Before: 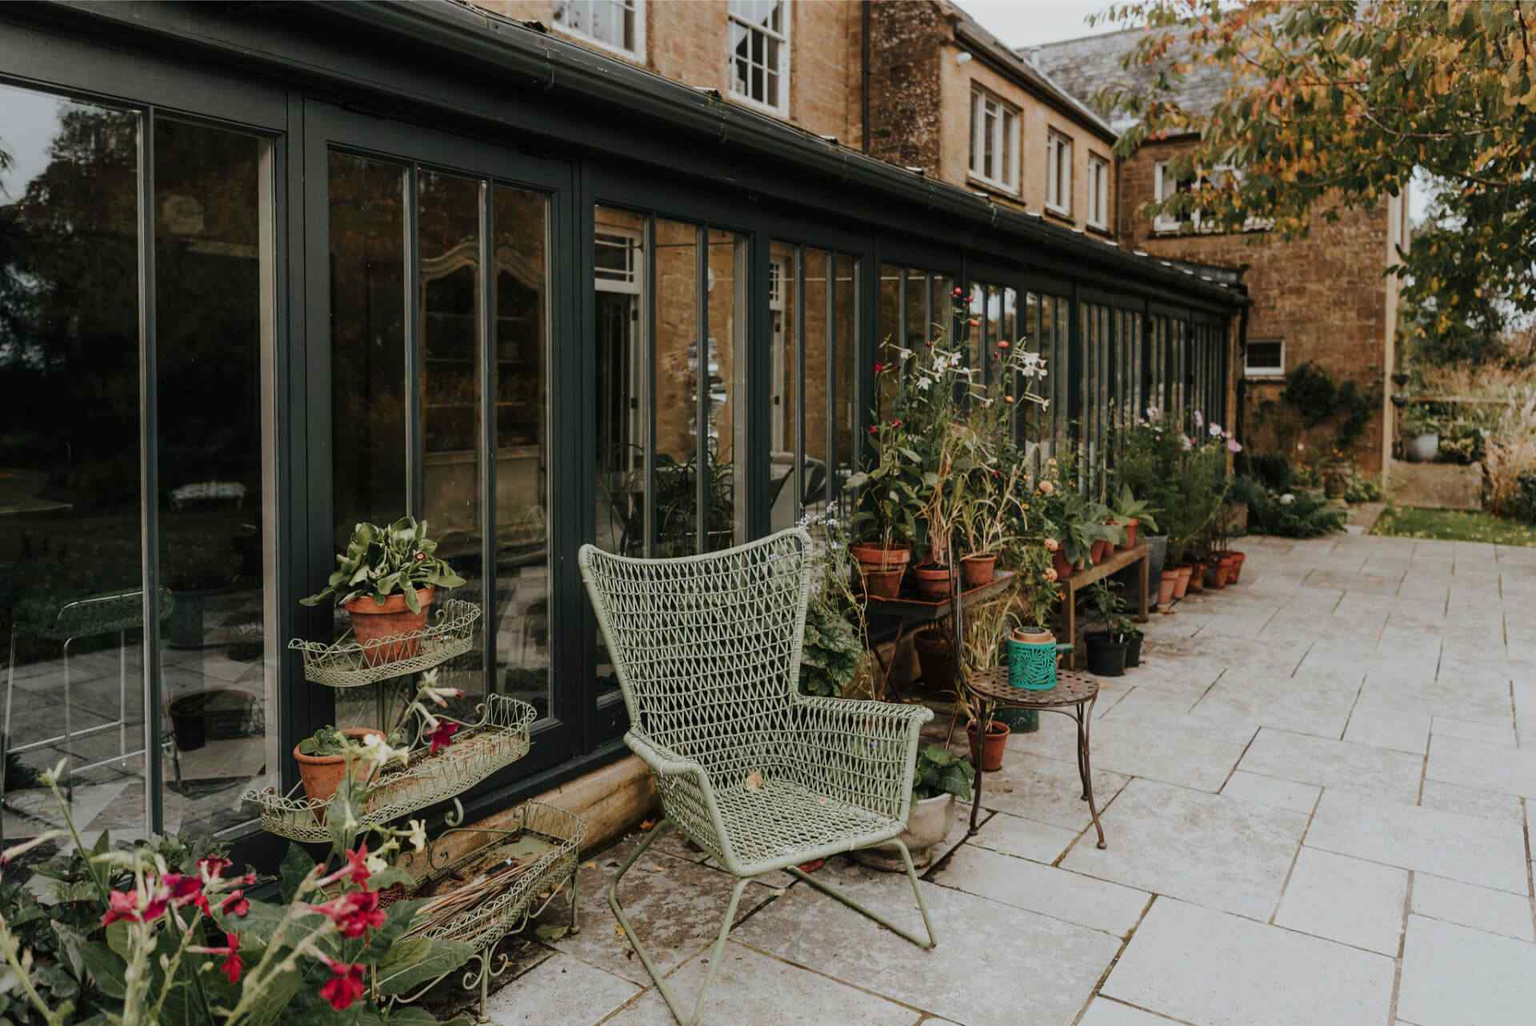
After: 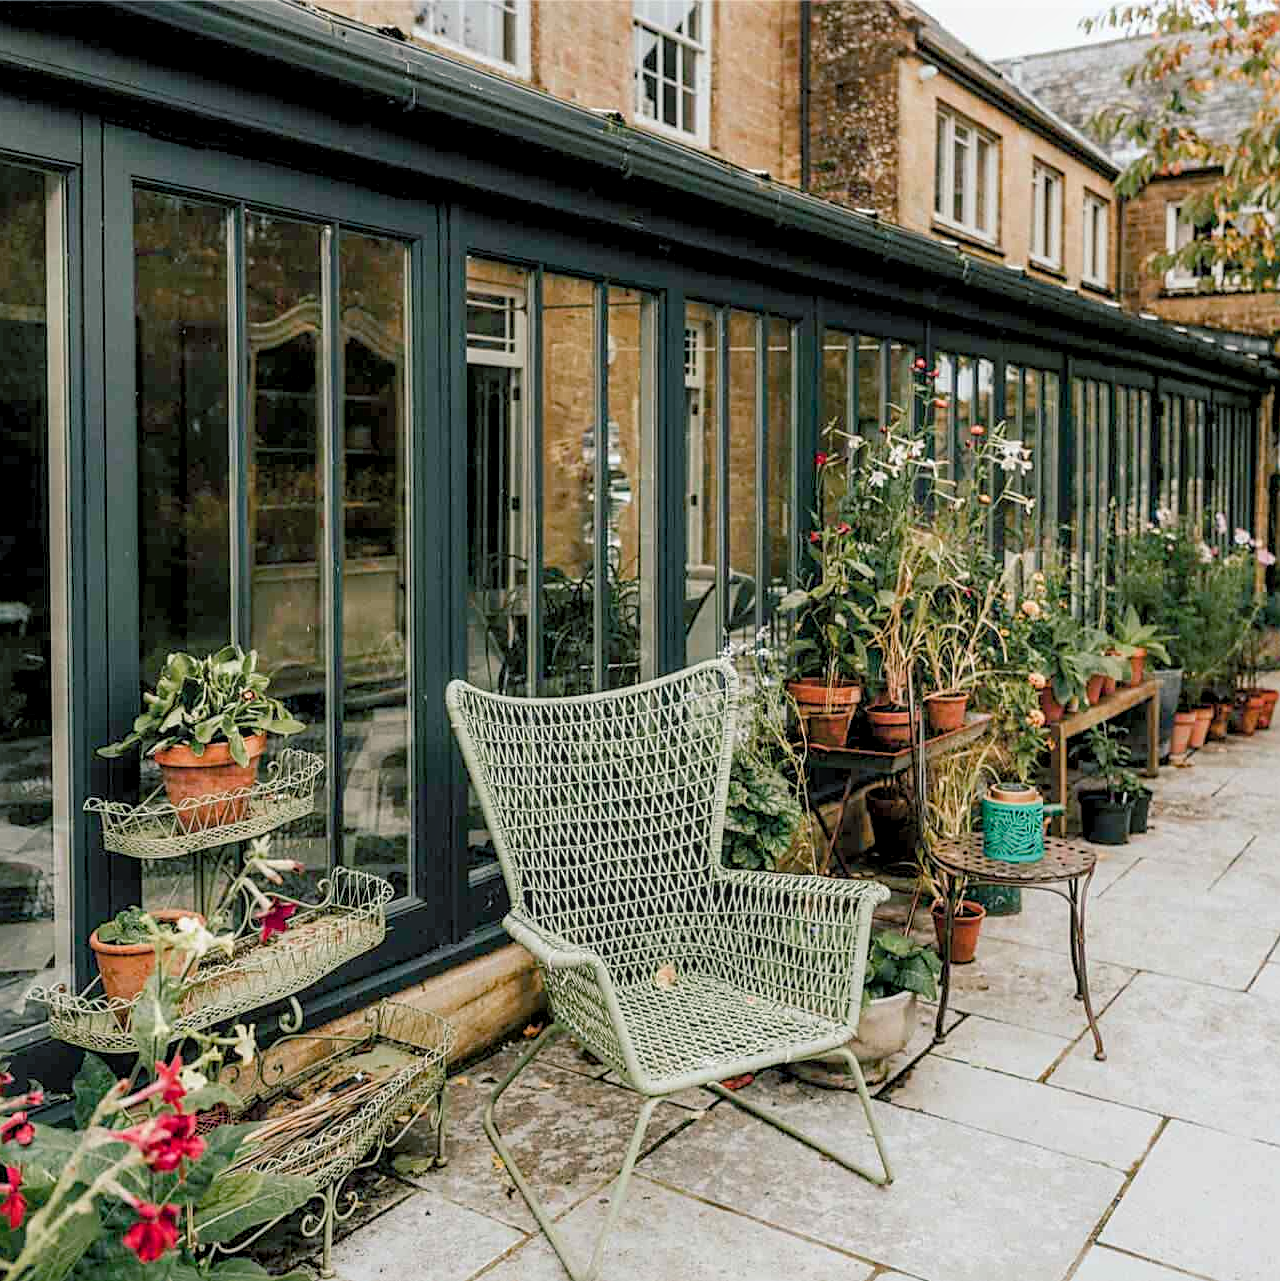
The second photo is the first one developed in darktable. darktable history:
local contrast: on, module defaults
exposure: black level correction 0.001, exposure 0.499 EV, compensate exposure bias true, compensate highlight preservation false
crop and rotate: left 14.433%, right 18.85%
contrast brightness saturation: brightness 0.148
color balance rgb: shadows lift › chroma 5.109%, shadows lift › hue 238.69°, global offset › luminance -0.356%, perceptual saturation grading › global saturation 20%, perceptual saturation grading › highlights -25.678%, perceptual saturation grading › shadows 24.336%, global vibrance -17.691%, contrast -6.105%
sharpen: on, module defaults
